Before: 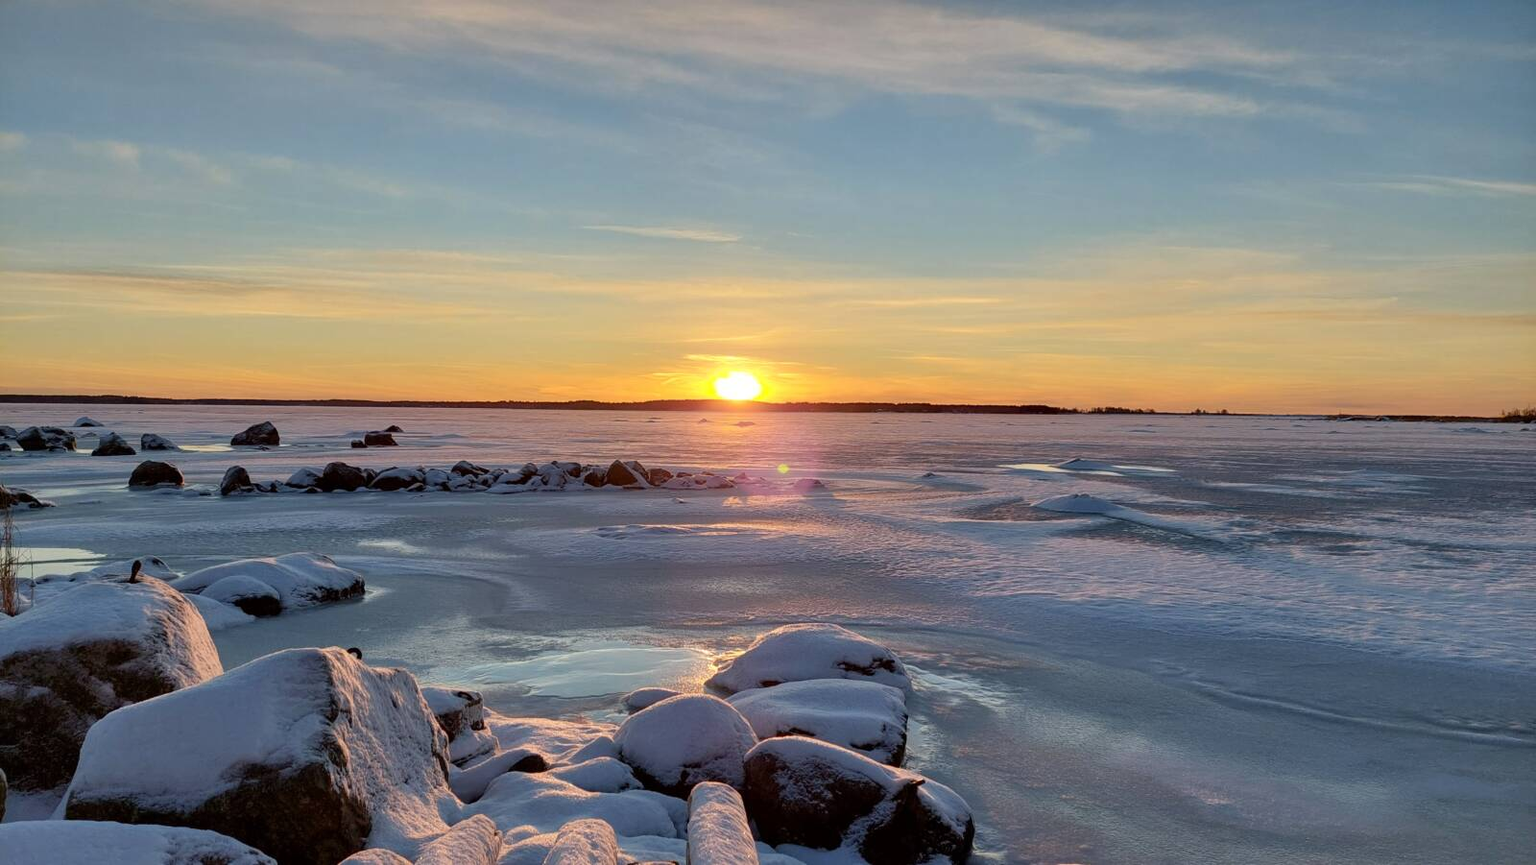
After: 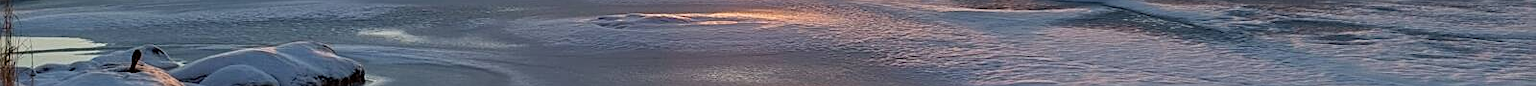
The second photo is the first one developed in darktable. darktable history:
sharpen: on, module defaults
crop and rotate: top 59.084%, bottom 30.916%
